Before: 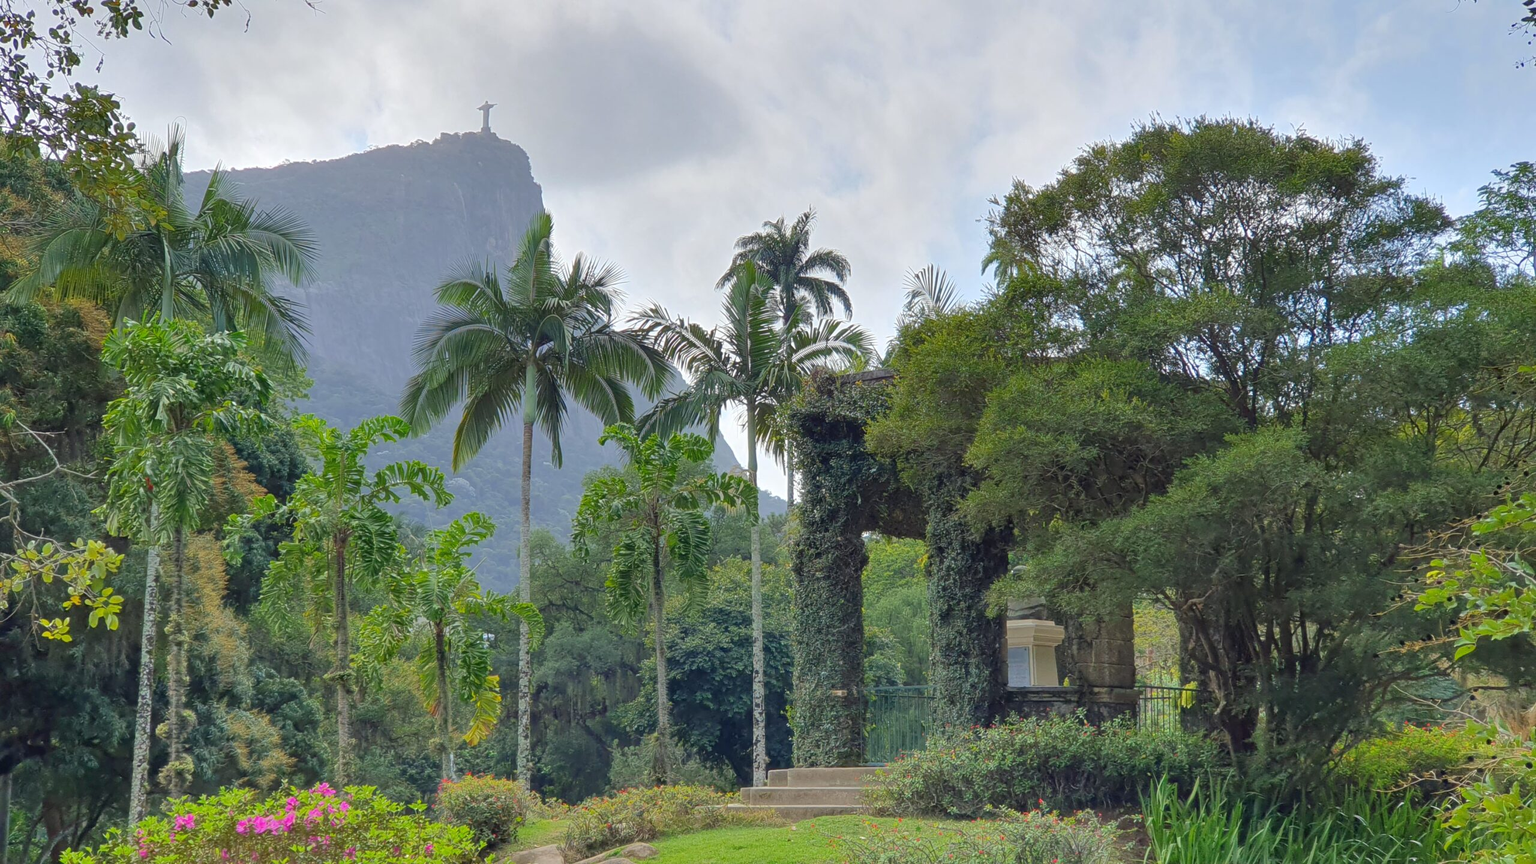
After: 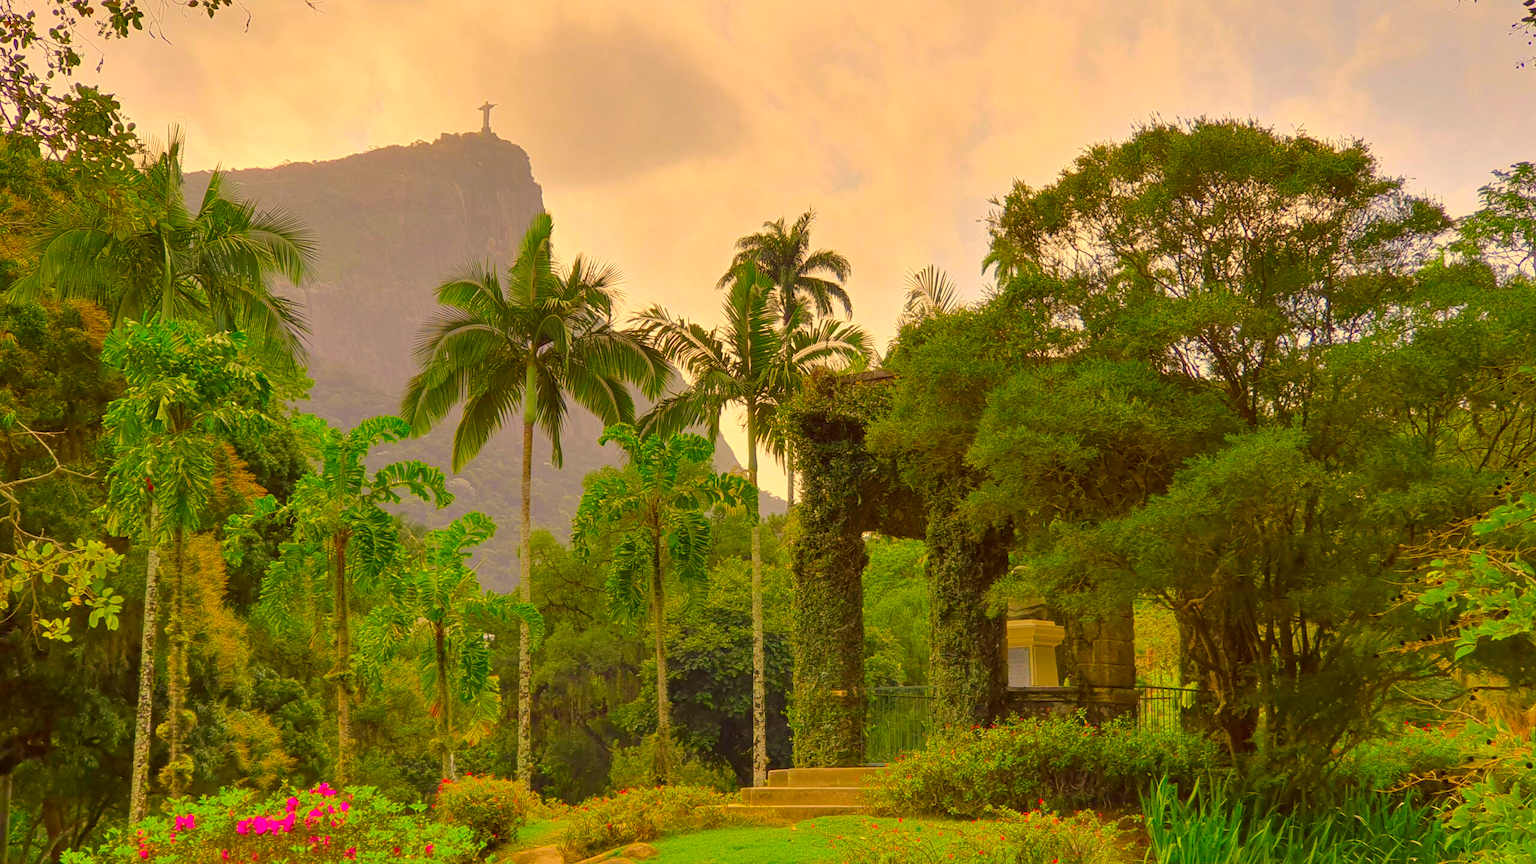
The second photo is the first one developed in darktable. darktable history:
color correction: highlights a* 11.17, highlights b* 30.07, shadows a* 2.88, shadows b* 17.82, saturation 1.76
